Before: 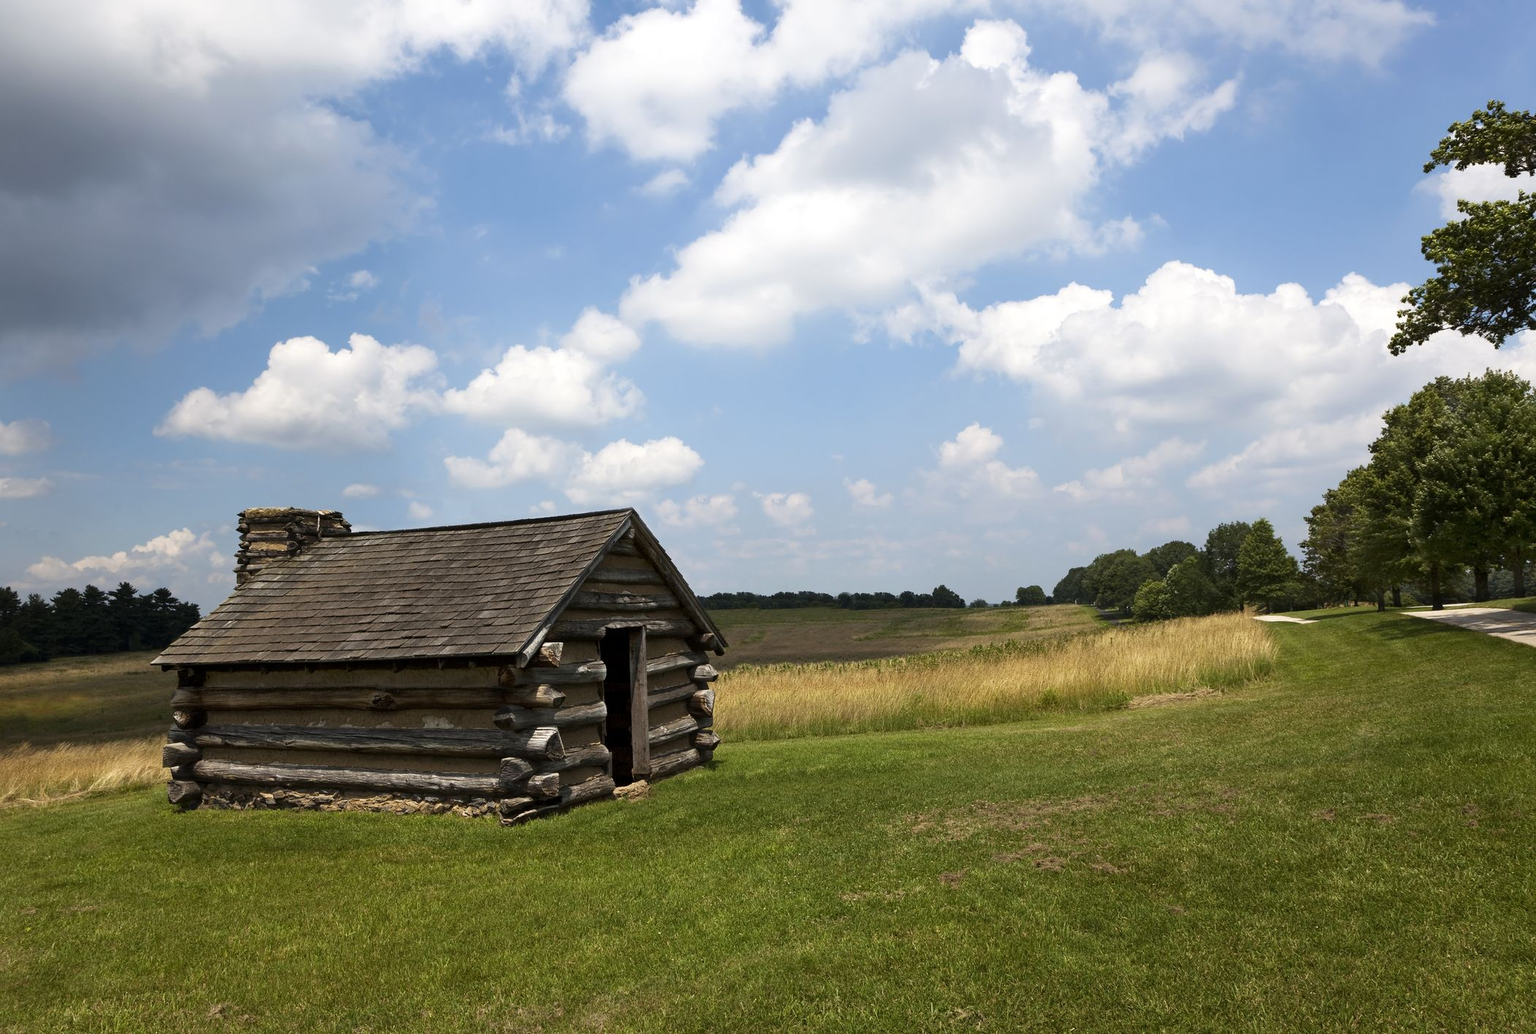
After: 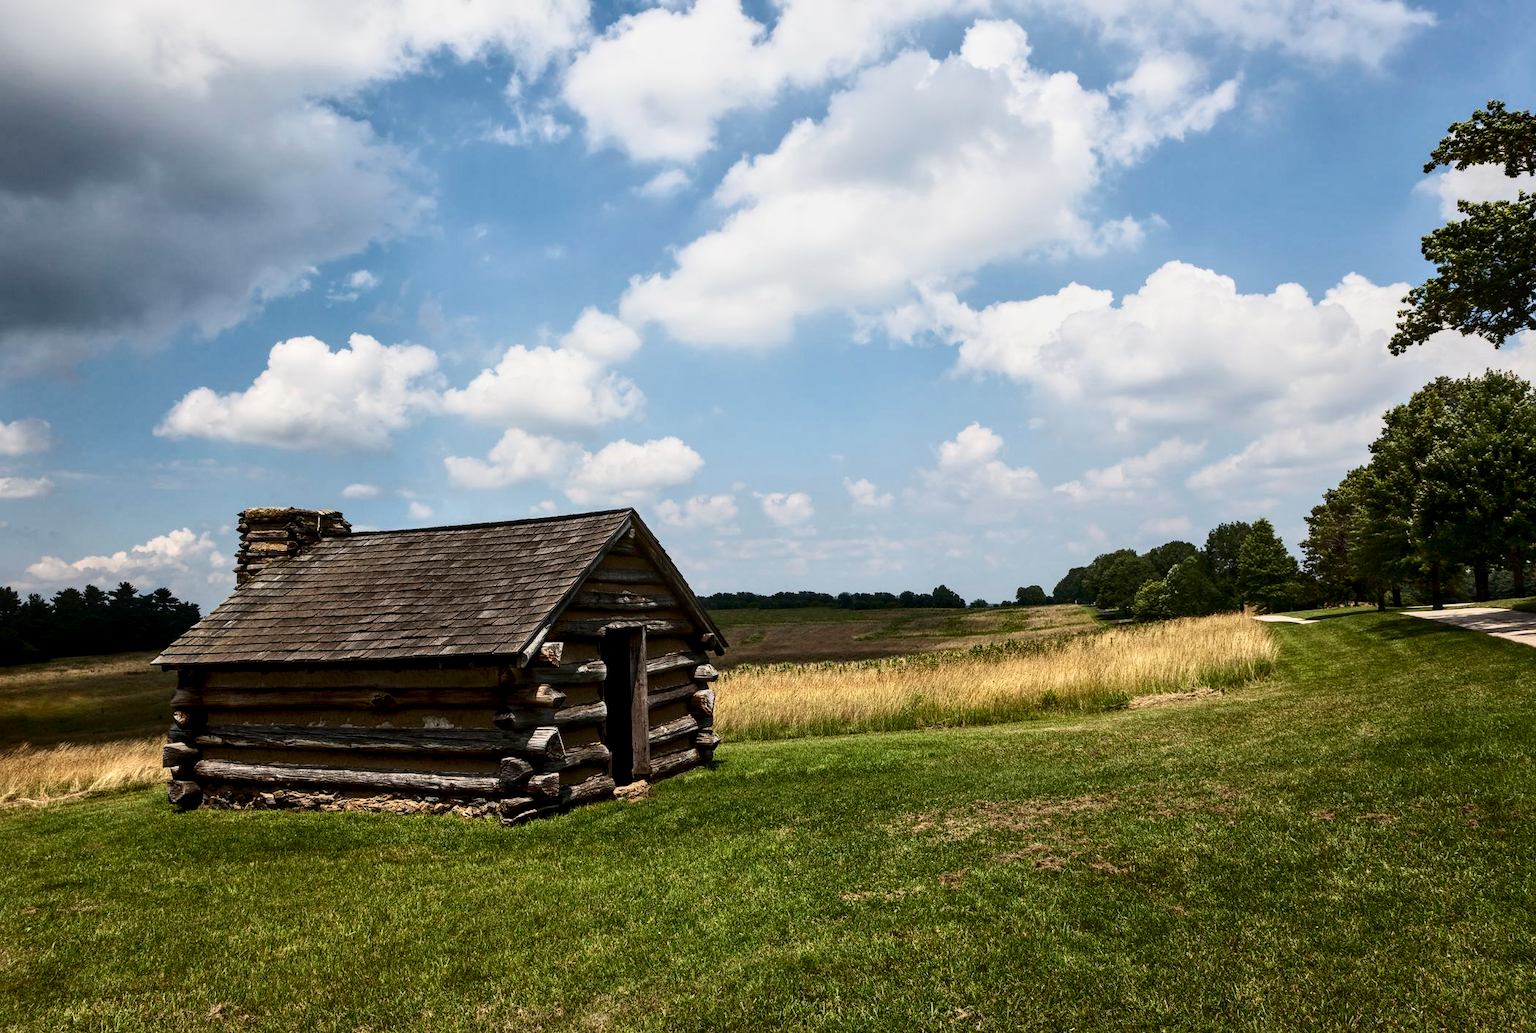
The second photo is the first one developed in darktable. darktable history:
contrast brightness saturation: contrast 0.299
tone equalizer: -8 EV -0.002 EV, -7 EV 0.004 EV, -6 EV -0.015 EV, -5 EV 0.019 EV, -4 EV -0.01 EV, -3 EV 0.027 EV, -2 EV -0.071 EV, -1 EV -0.271 EV, +0 EV -0.559 EV, mask exposure compensation -0.514 EV
local contrast: detail 130%
